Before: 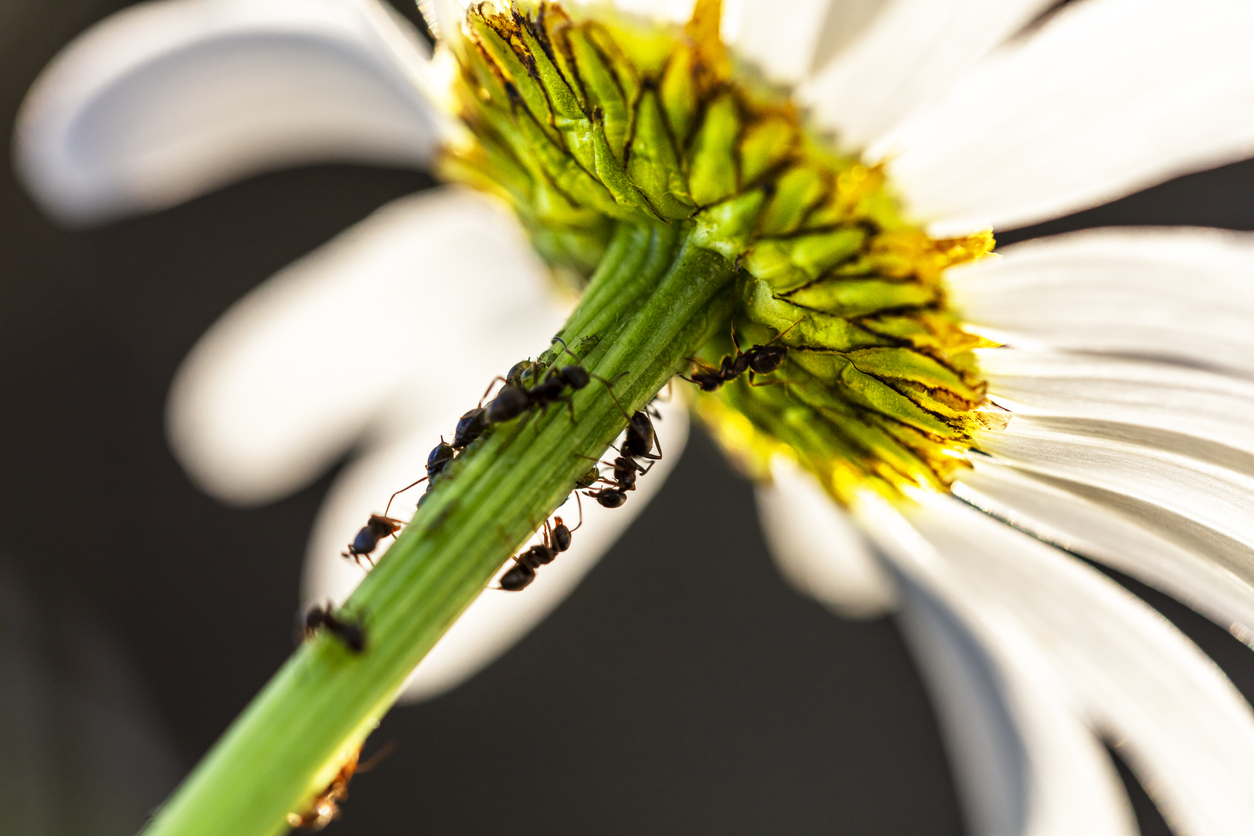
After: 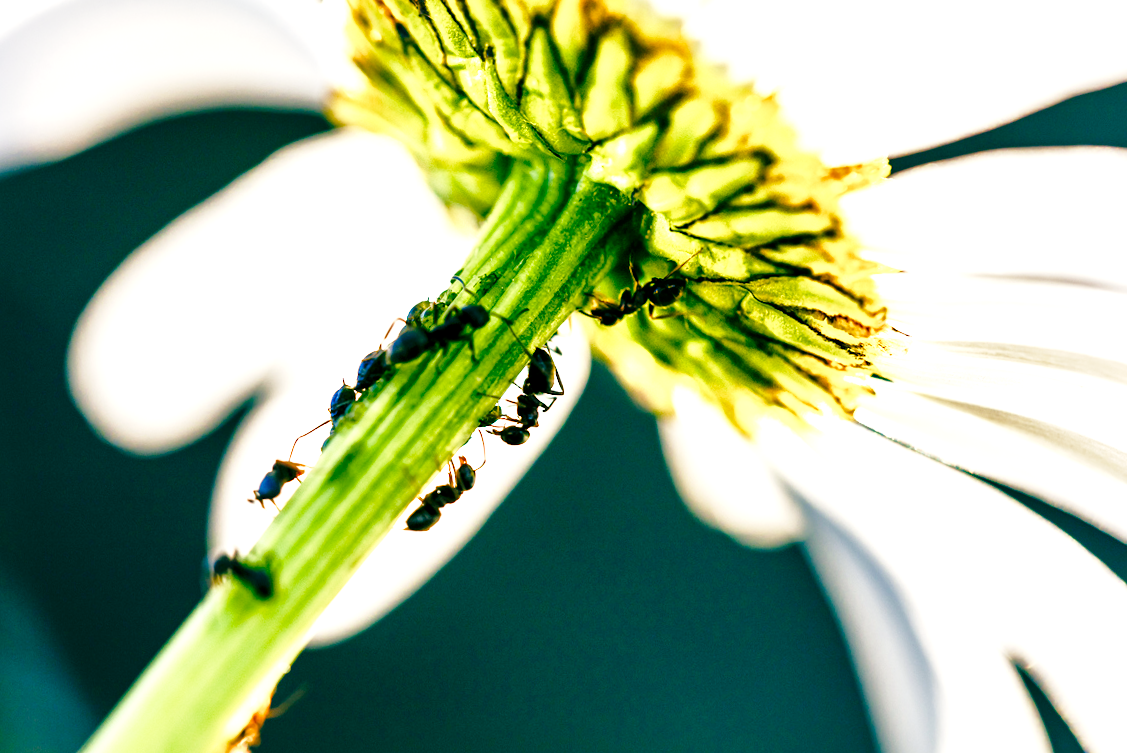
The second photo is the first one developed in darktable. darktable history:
crop and rotate: angle 1.76°, left 5.995%, top 5.715%
color balance rgb: shadows lift › luminance -28.471%, shadows lift › chroma 10.077%, shadows lift › hue 228.27°, global offset › luminance -0.328%, global offset › chroma 0.116%, global offset › hue 166.58°, perceptual saturation grading › global saturation 0.174%, perceptual saturation grading › highlights -17.055%, perceptual saturation grading › mid-tones 33.652%, perceptual saturation grading › shadows 50.396%, global vibrance 19.641%
base curve: curves: ch0 [(0, 0) (0.028, 0.03) (0.121, 0.232) (0.46, 0.748) (0.859, 0.968) (1, 1)], preserve colors none
local contrast: mode bilateral grid, contrast 25, coarseness 61, detail 151%, midtone range 0.2
exposure: black level correction 0, exposure 0.693 EV, compensate highlight preservation false
